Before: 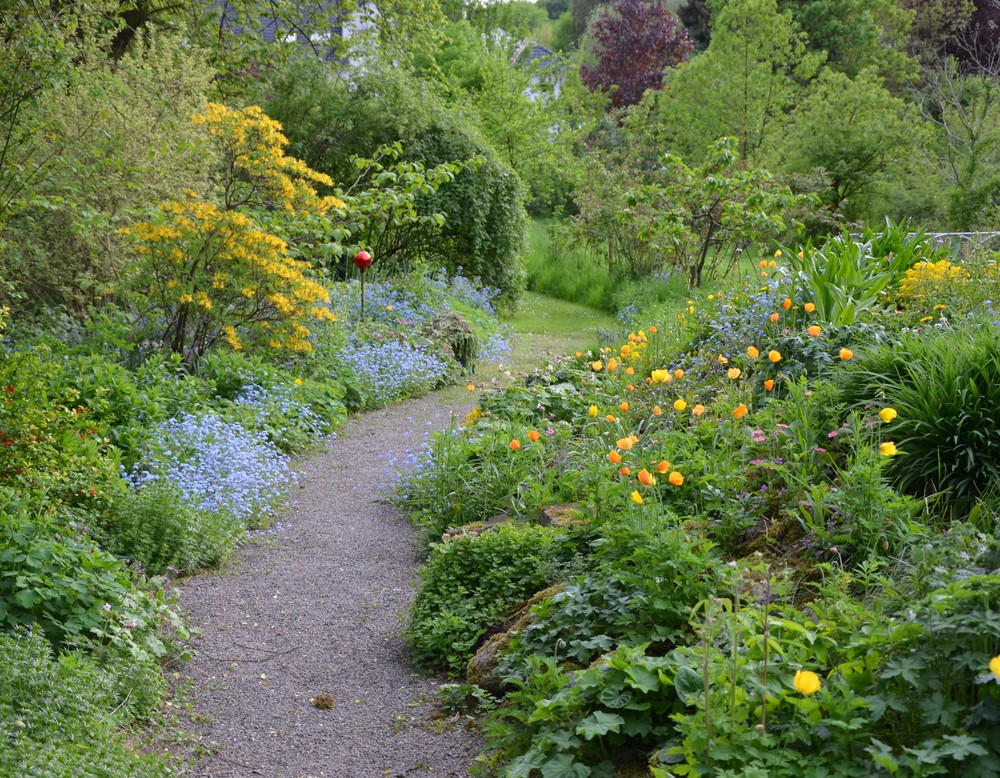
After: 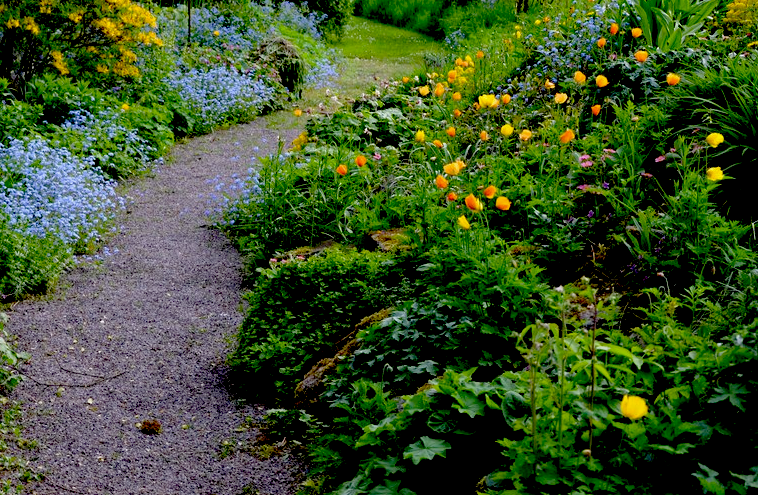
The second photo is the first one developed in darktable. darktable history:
crop and rotate: left 17.372%, top 35.411%, right 6.774%, bottom 0.959%
exposure: black level correction 0.099, exposure -0.085 EV, compensate exposure bias true, compensate highlight preservation false
